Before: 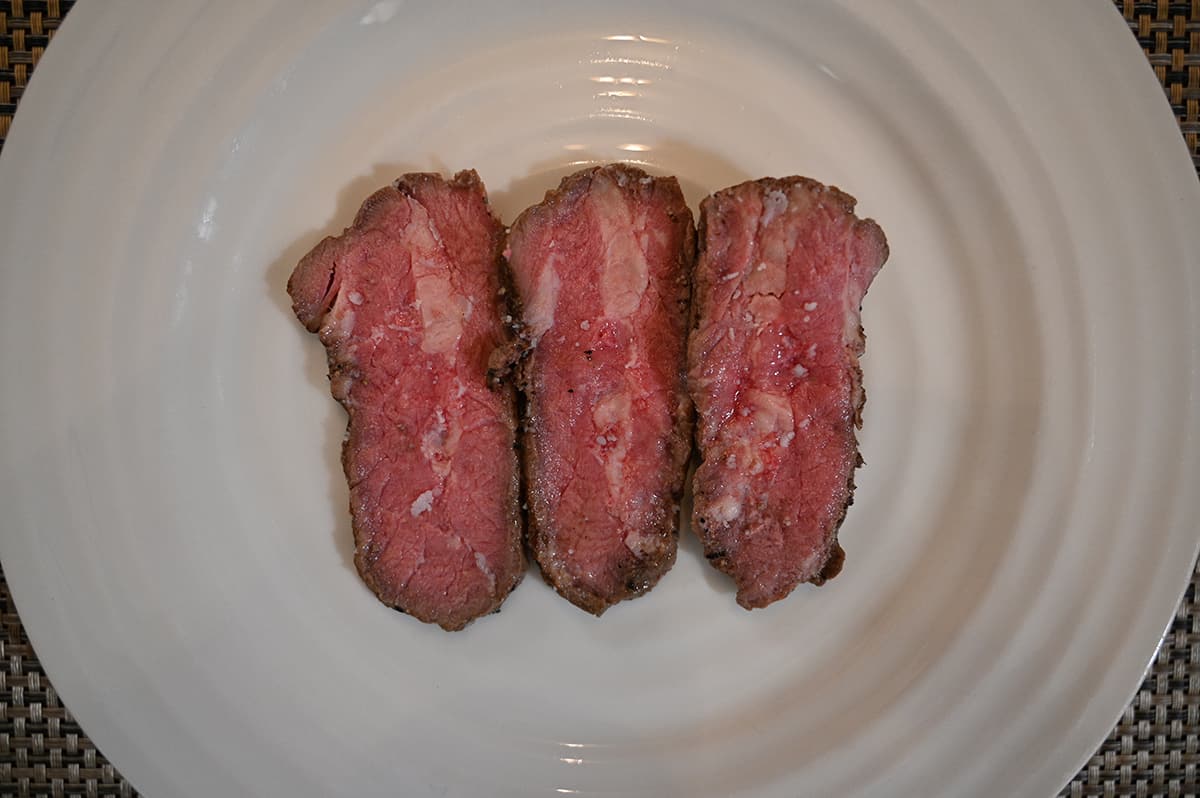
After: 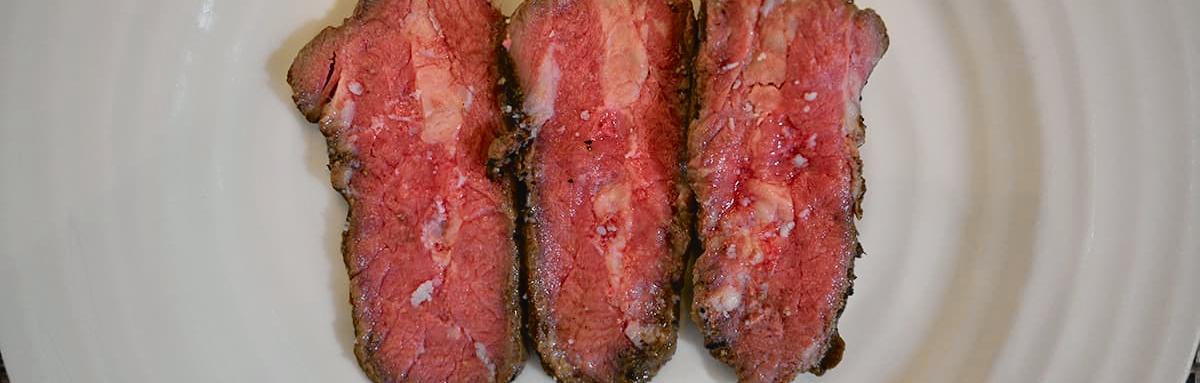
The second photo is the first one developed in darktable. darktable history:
crop and rotate: top 26.429%, bottom 25.522%
tone curve: curves: ch0 [(0, 0.022) (0.114, 0.088) (0.282, 0.316) (0.446, 0.511) (0.613, 0.693) (0.786, 0.843) (0.999, 0.949)]; ch1 [(0, 0) (0.395, 0.343) (0.463, 0.427) (0.486, 0.474) (0.503, 0.5) (0.535, 0.522) (0.555, 0.546) (0.594, 0.614) (0.755, 0.793) (1, 1)]; ch2 [(0, 0) (0.369, 0.388) (0.449, 0.431) (0.501, 0.5) (0.528, 0.517) (0.561, 0.59) (0.612, 0.646) (0.697, 0.721) (1, 1)], color space Lab, independent channels
